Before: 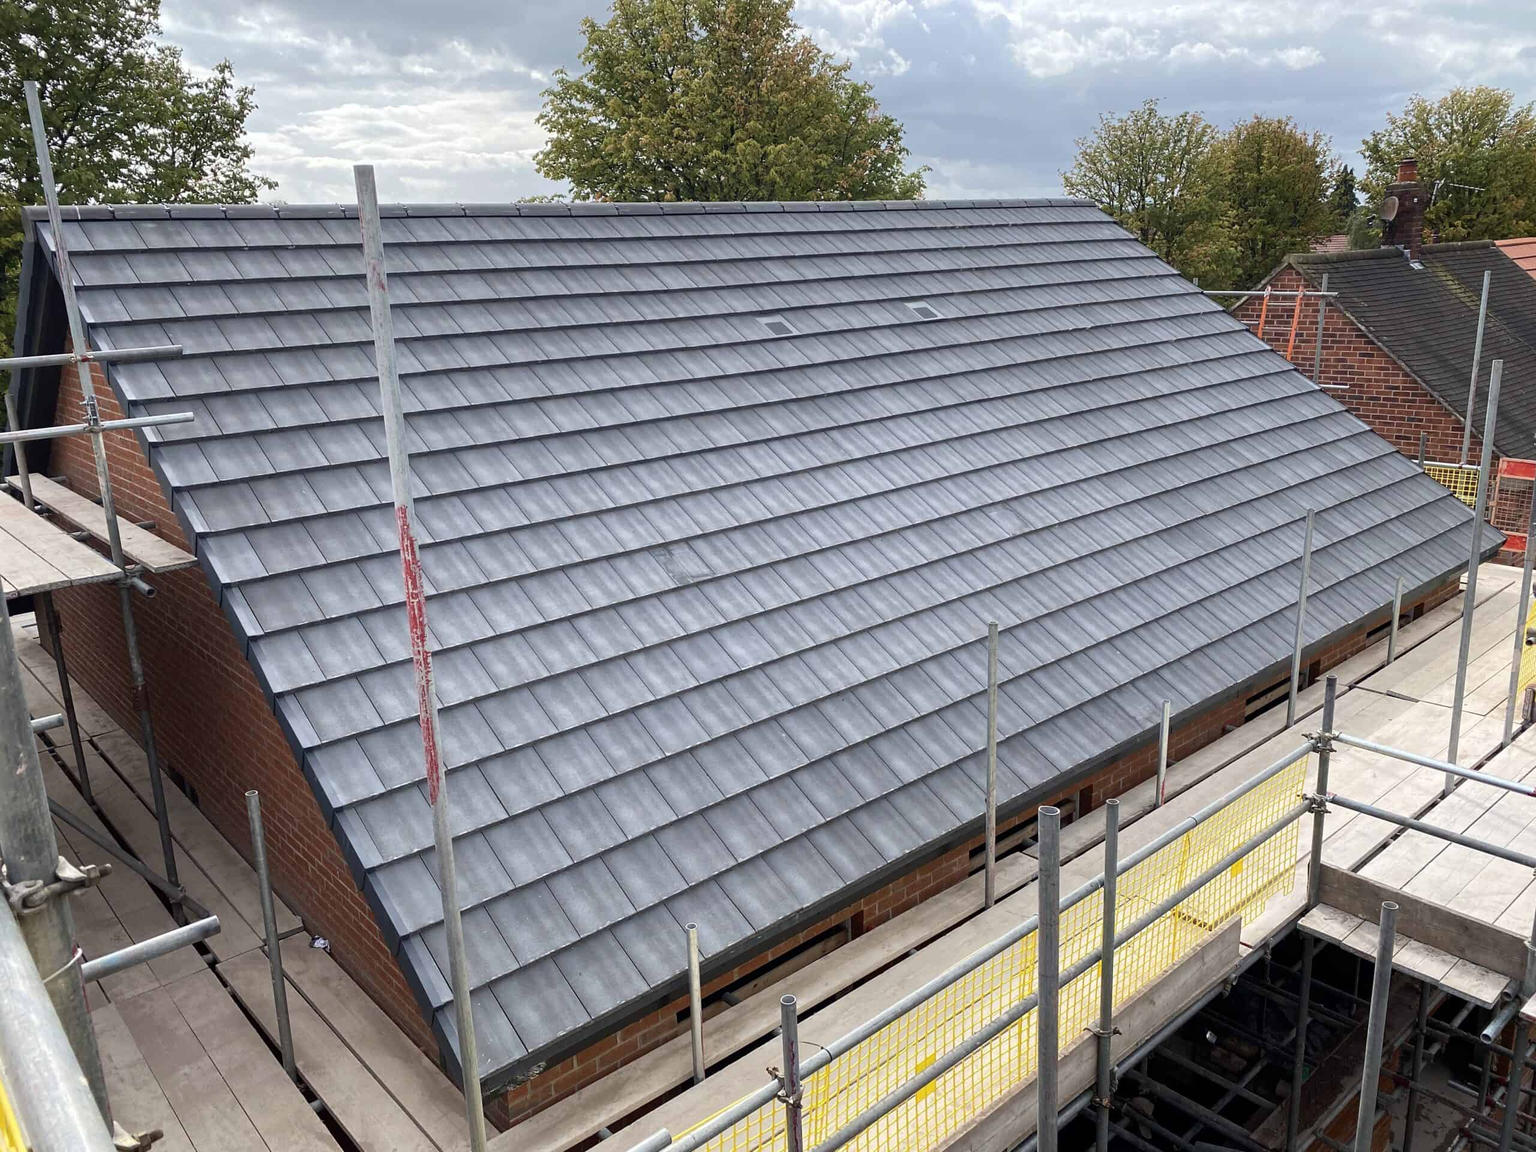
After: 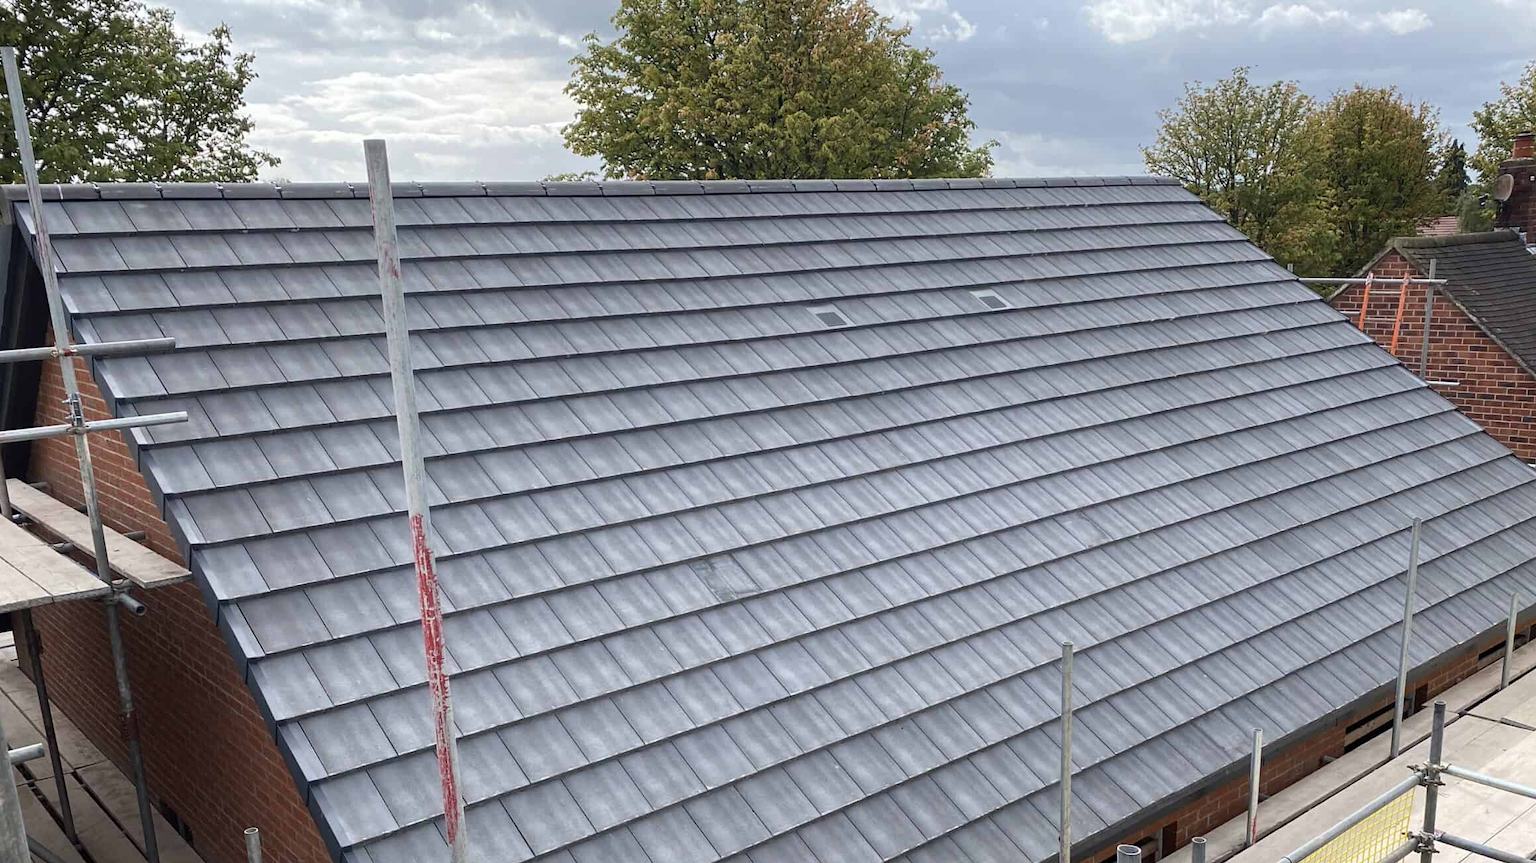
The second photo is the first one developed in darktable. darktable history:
crop: left 1.539%, top 3.36%, right 7.589%, bottom 28.478%
